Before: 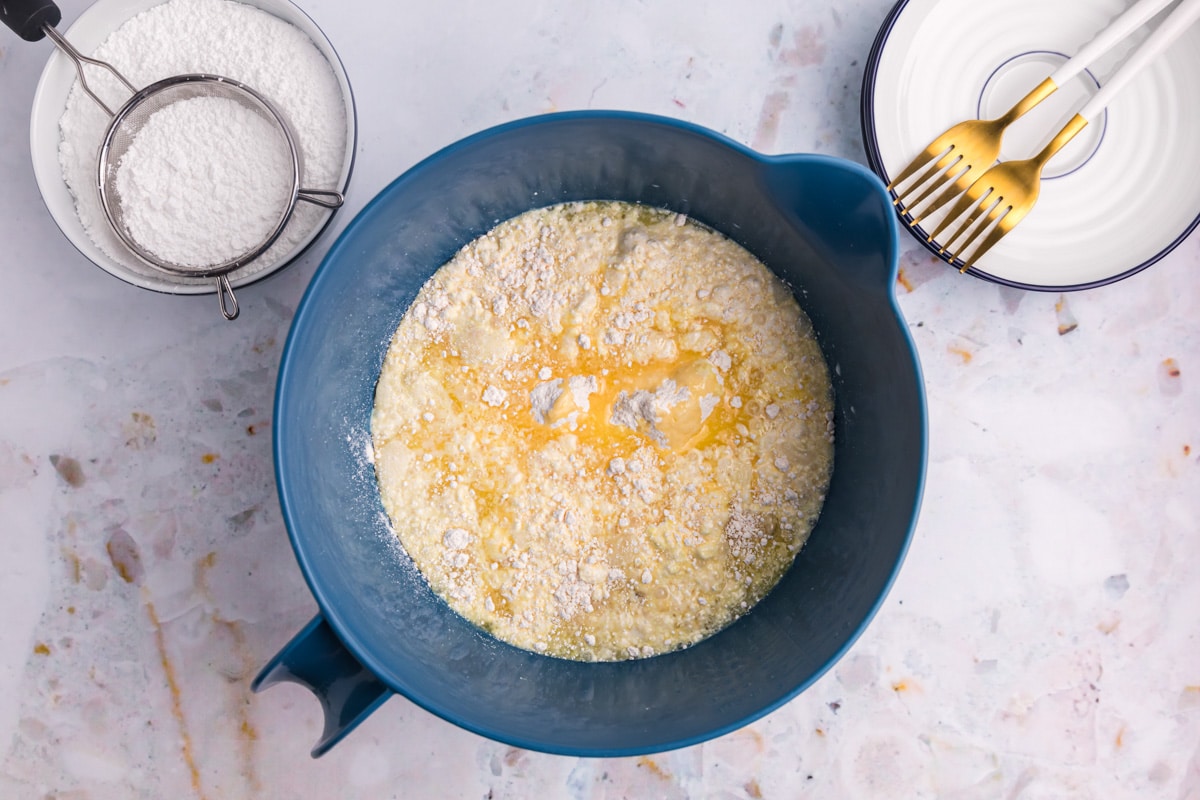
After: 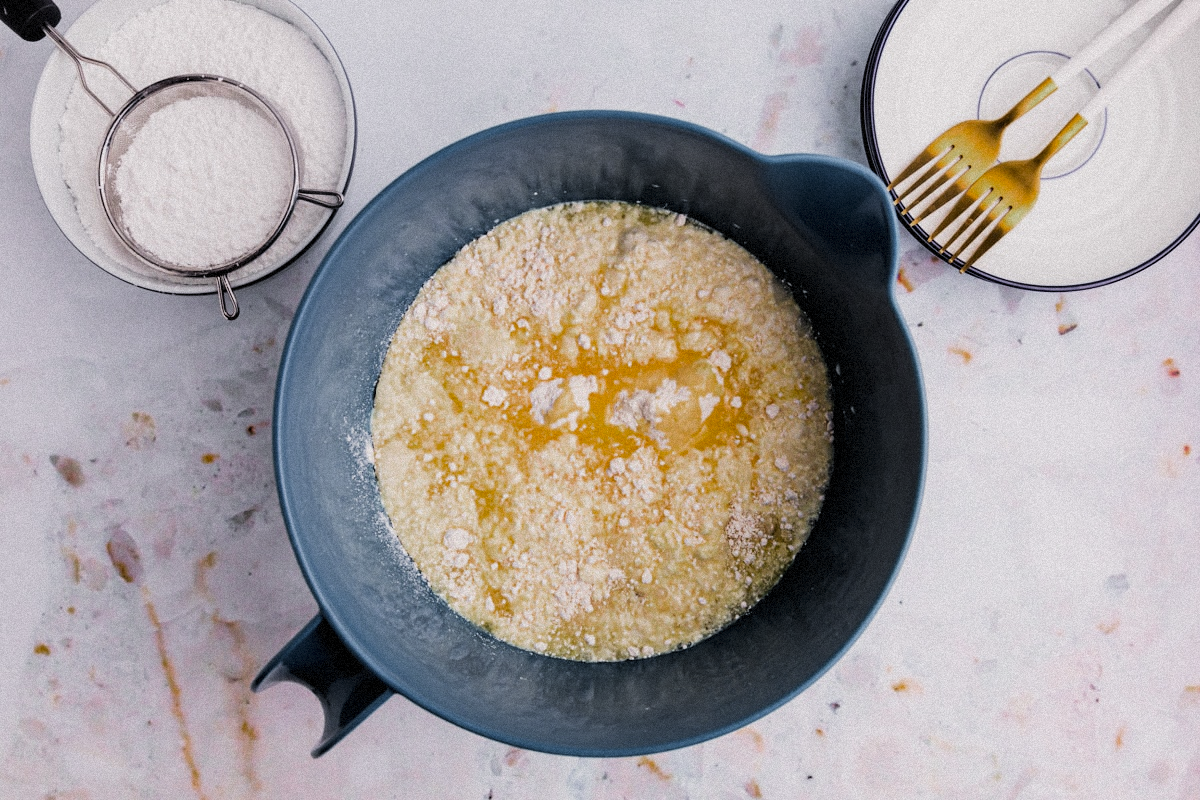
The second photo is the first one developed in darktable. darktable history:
grain: mid-tones bias 0%
filmic rgb: black relative exposure -5 EV, hardness 2.88, contrast 1.3
color zones: curves: ch0 [(0, 0.48) (0.209, 0.398) (0.305, 0.332) (0.429, 0.493) (0.571, 0.5) (0.714, 0.5) (0.857, 0.5) (1, 0.48)]; ch1 [(0, 0.633) (0.143, 0.586) (0.286, 0.489) (0.429, 0.448) (0.571, 0.31) (0.714, 0.335) (0.857, 0.492) (1, 0.633)]; ch2 [(0, 0.448) (0.143, 0.498) (0.286, 0.5) (0.429, 0.5) (0.571, 0.5) (0.714, 0.5) (0.857, 0.5) (1, 0.448)]
